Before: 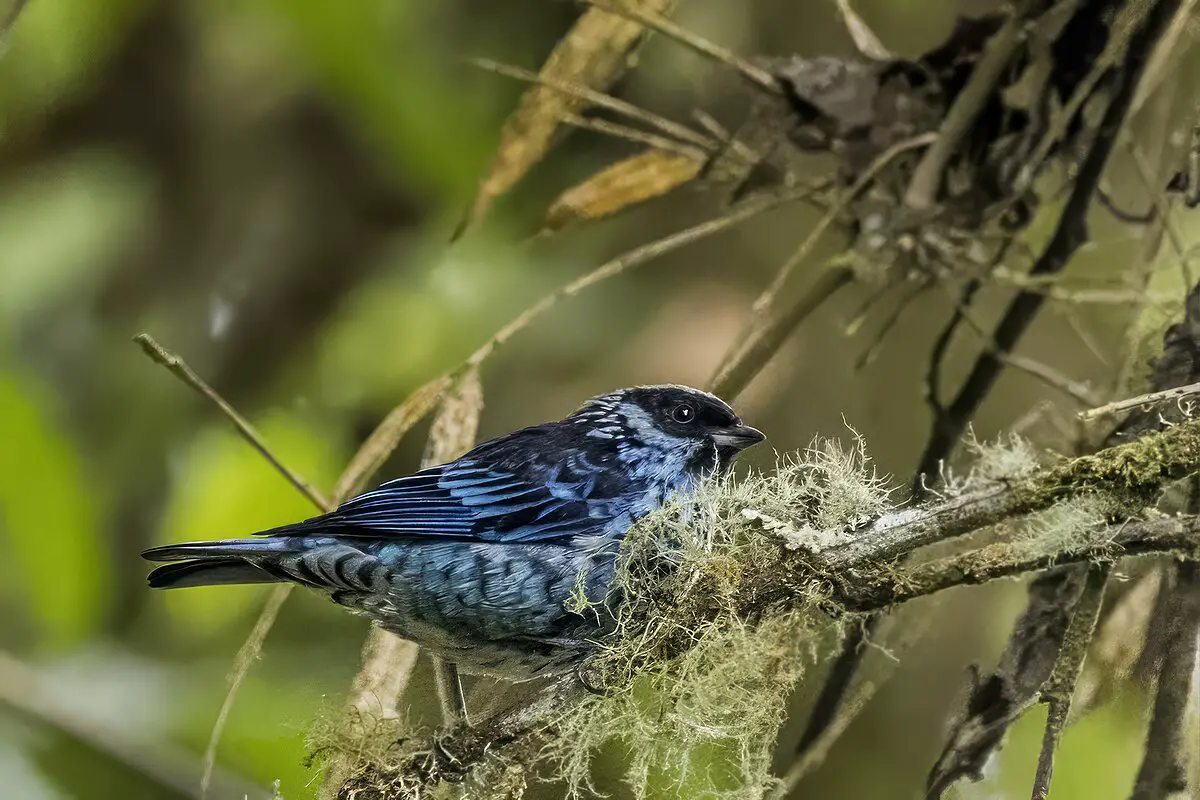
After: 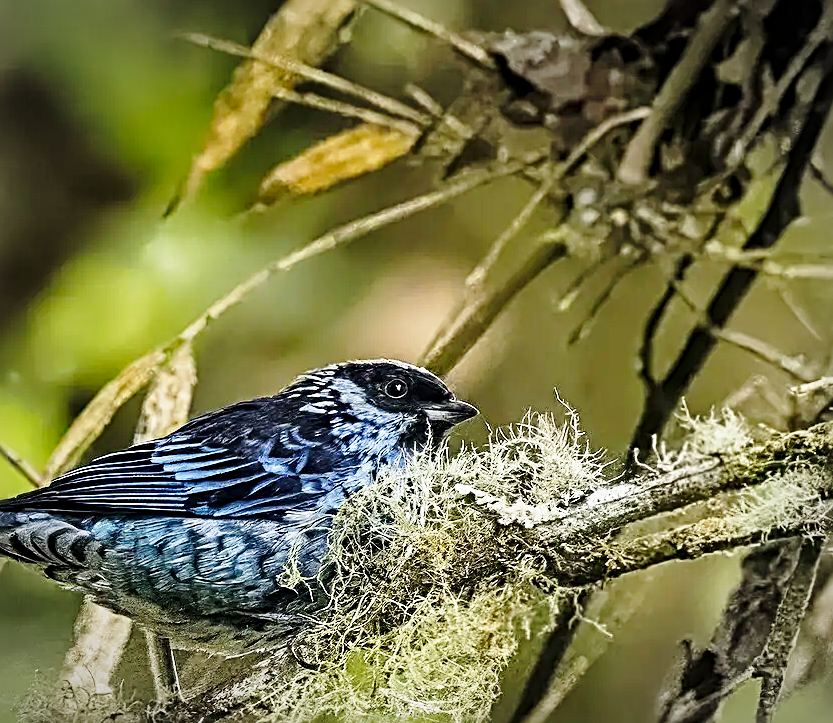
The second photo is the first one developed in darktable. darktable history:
crop and rotate: left 23.938%, top 3.143%, right 6.616%, bottom 6.382%
haze removal: compatibility mode true, adaptive false
sharpen: radius 3.041, amount 0.767
vignetting: fall-off start 86.45%, automatic ratio true
base curve: curves: ch0 [(0, 0) (0.028, 0.03) (0.121, 0.232) (0.46, 0.748) (0.859, 0.968) (1, 1)], preserve colors none
